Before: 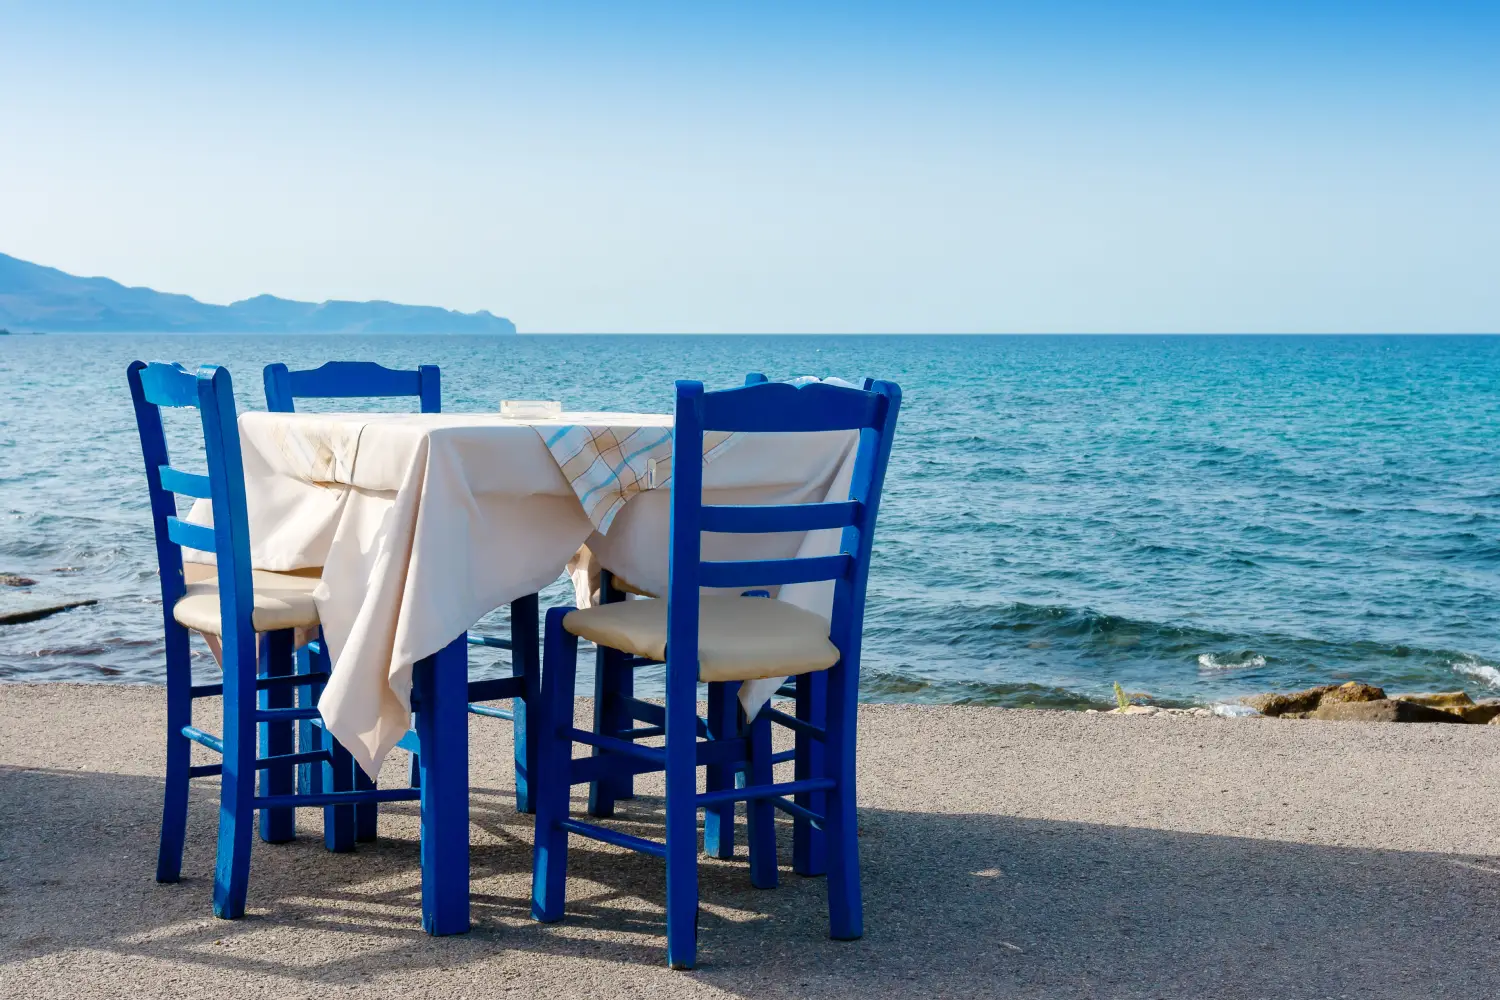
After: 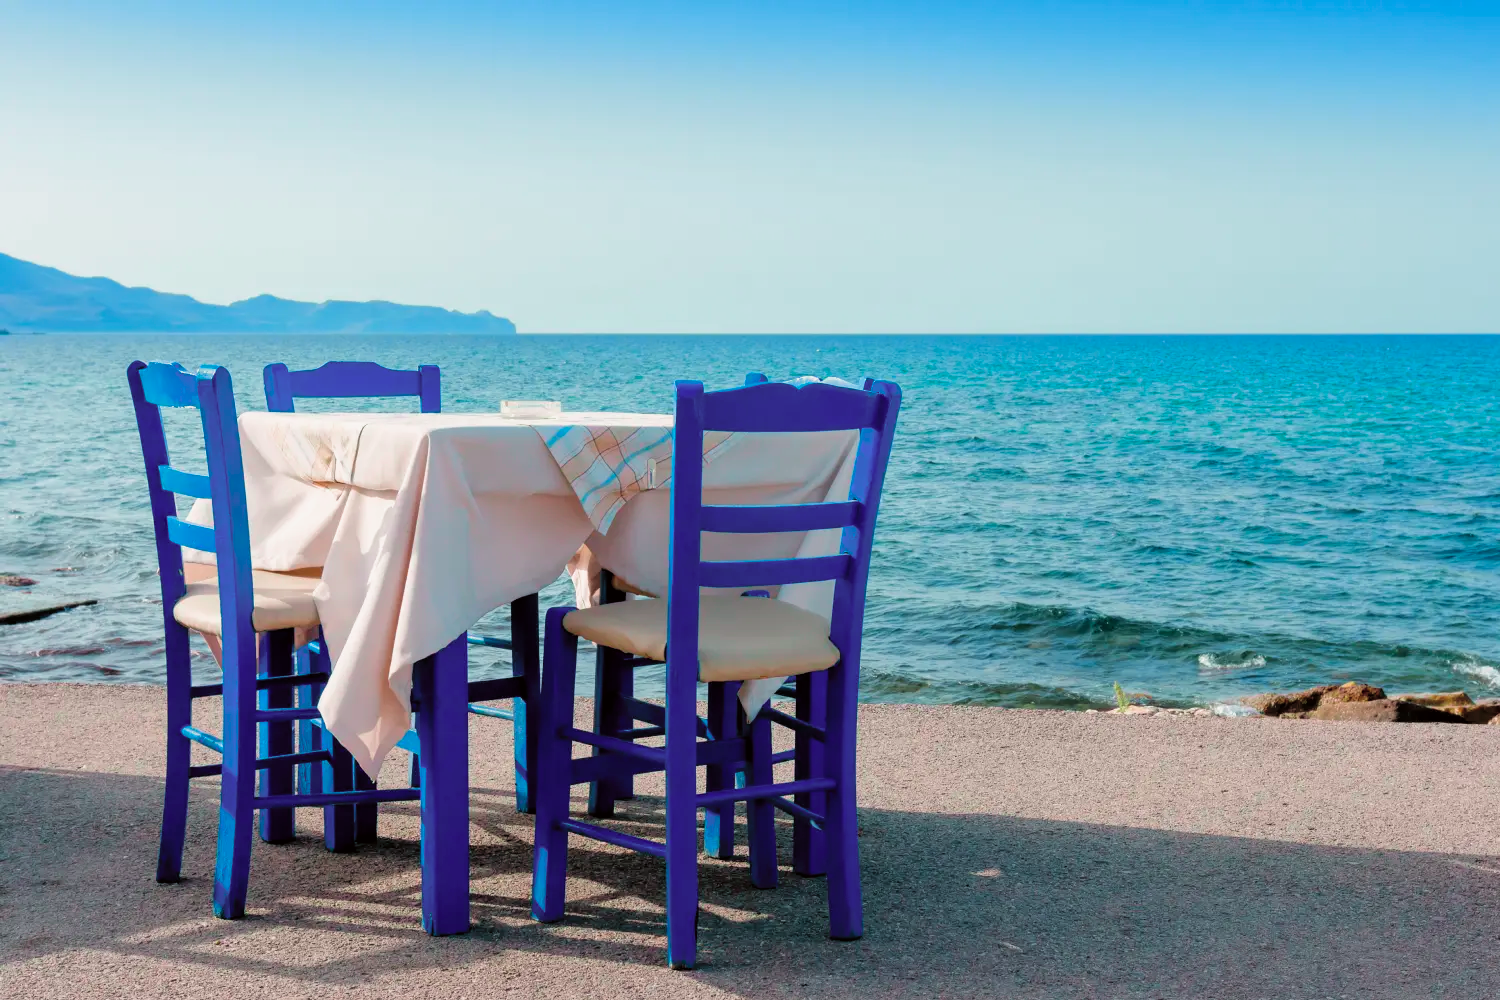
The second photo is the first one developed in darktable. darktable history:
filmic rgb: black relative exposure -12.8 EV, white relative exposure 2.8 EV, threshold 3 EV, target black luminance 0%, hardness 8.54, latitude 70.41%, contrast 1.133, shadows ↔ highlights balance -0.395%, color science v4 (2020), enable highlight reconstruction true
tone curve: curves: ch0 [(0, 0) (0.045, 0.074) (0.883, 0.858) (1, 1)]; ch1 [(0, 0) (0.149, 0.074) (0.379, 0.327) (0.427, 0.401) (0.489, 0.479) (0.505, 0.515) (0.537, 0.573) (0.563, 0.599) (1, 1)]; ch2 [(0, 0) (0.307, 0.298) (0.388, 0.375) (0.443, 0.456) (0.485, 0.492) (1, 1)], color space Lab, independent channels, preserve colors none
